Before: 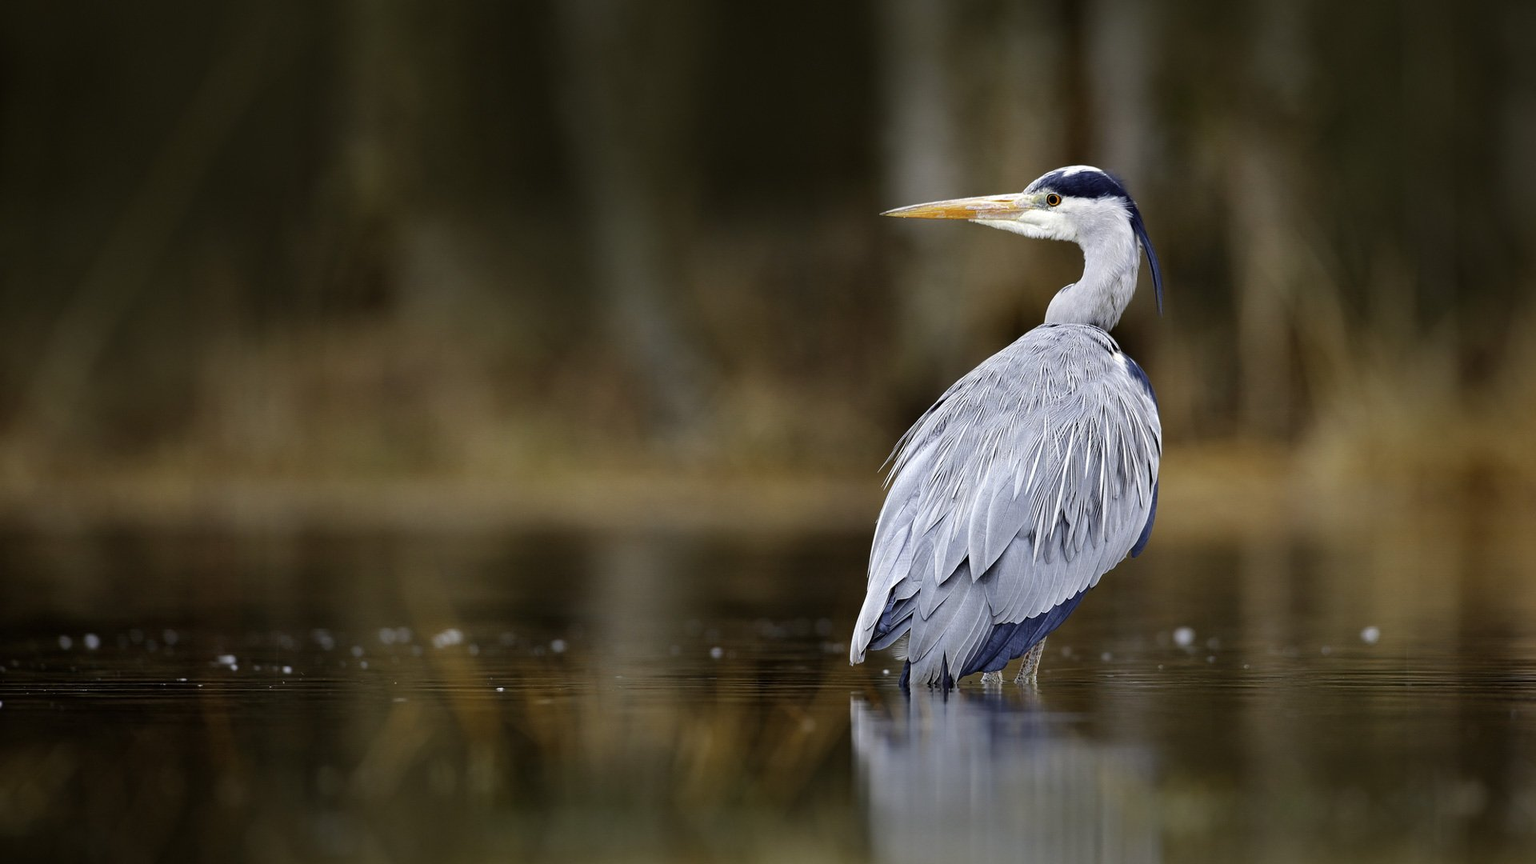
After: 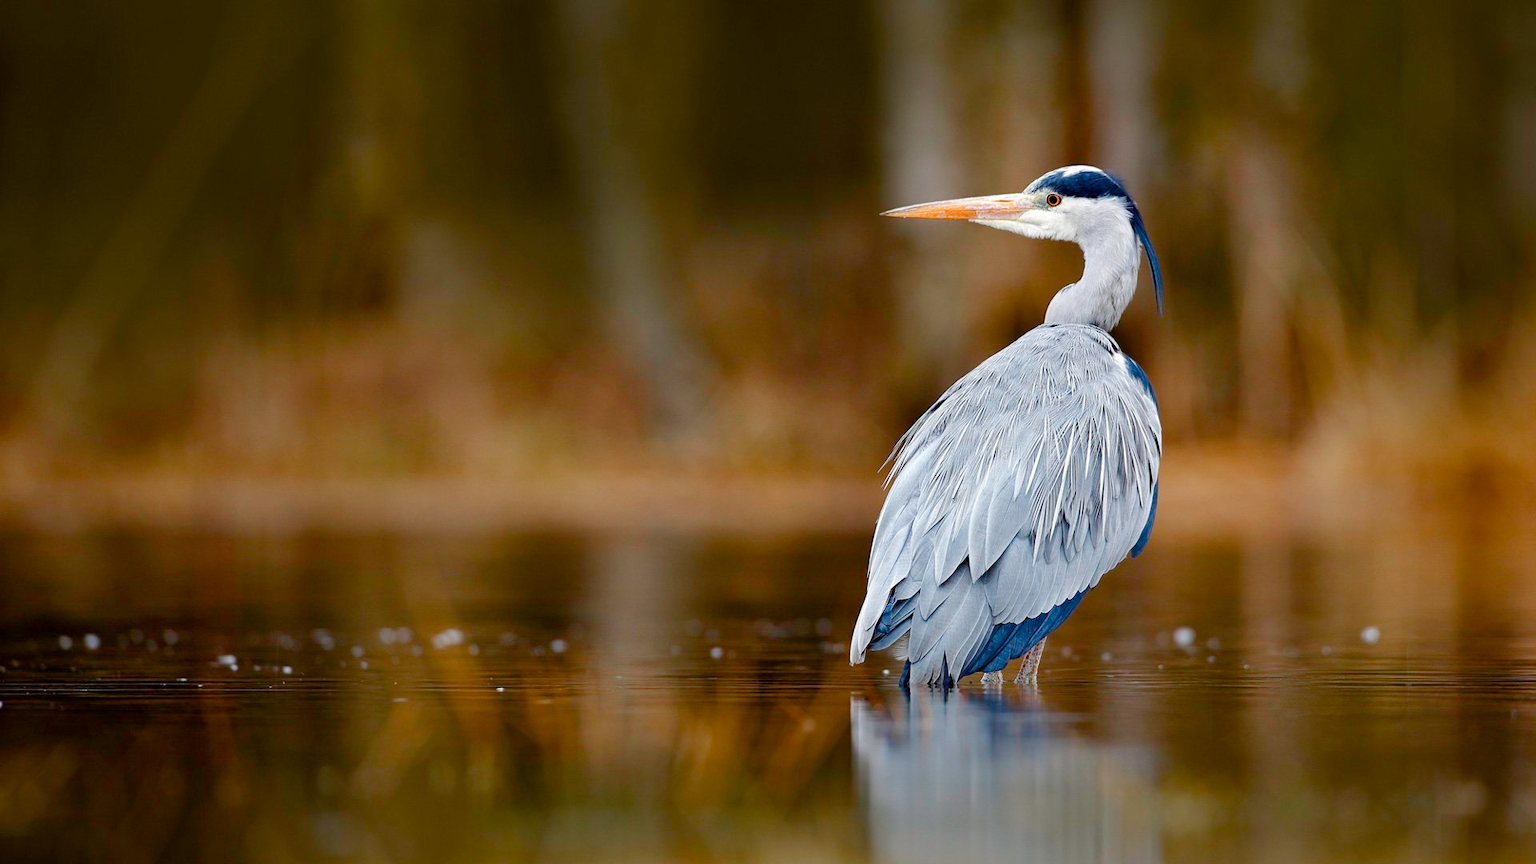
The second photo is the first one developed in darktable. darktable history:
color balance rgb: perceptual saturation grading › global saturation 20%, perceptual saturation grading › highlights -49.785%, perceptual saturation grading › shadows 26.19%, global vibrance 20%
